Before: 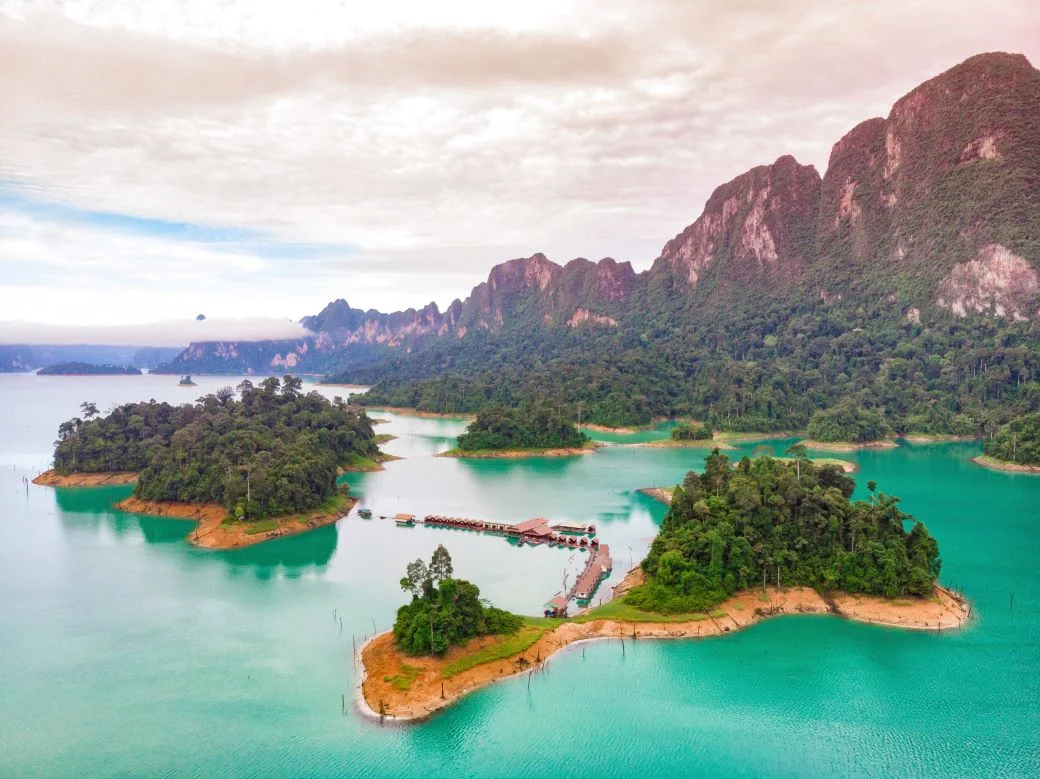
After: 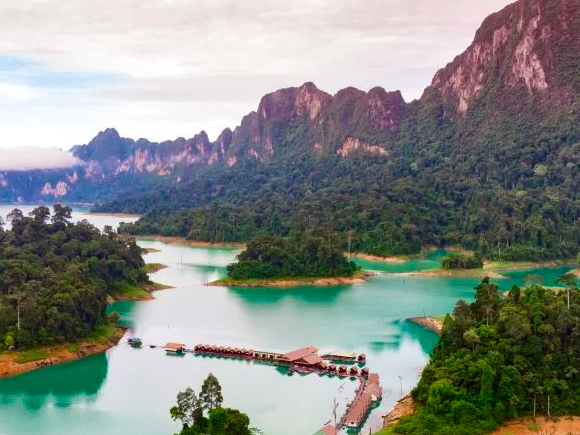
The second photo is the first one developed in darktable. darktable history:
crop and rotate: left 22.13%, top 22.054%, right 22.026%, bottom 22.102%
contrast brightness saturation: contrast 0.12, brightness -0.12, saturation 0.2
